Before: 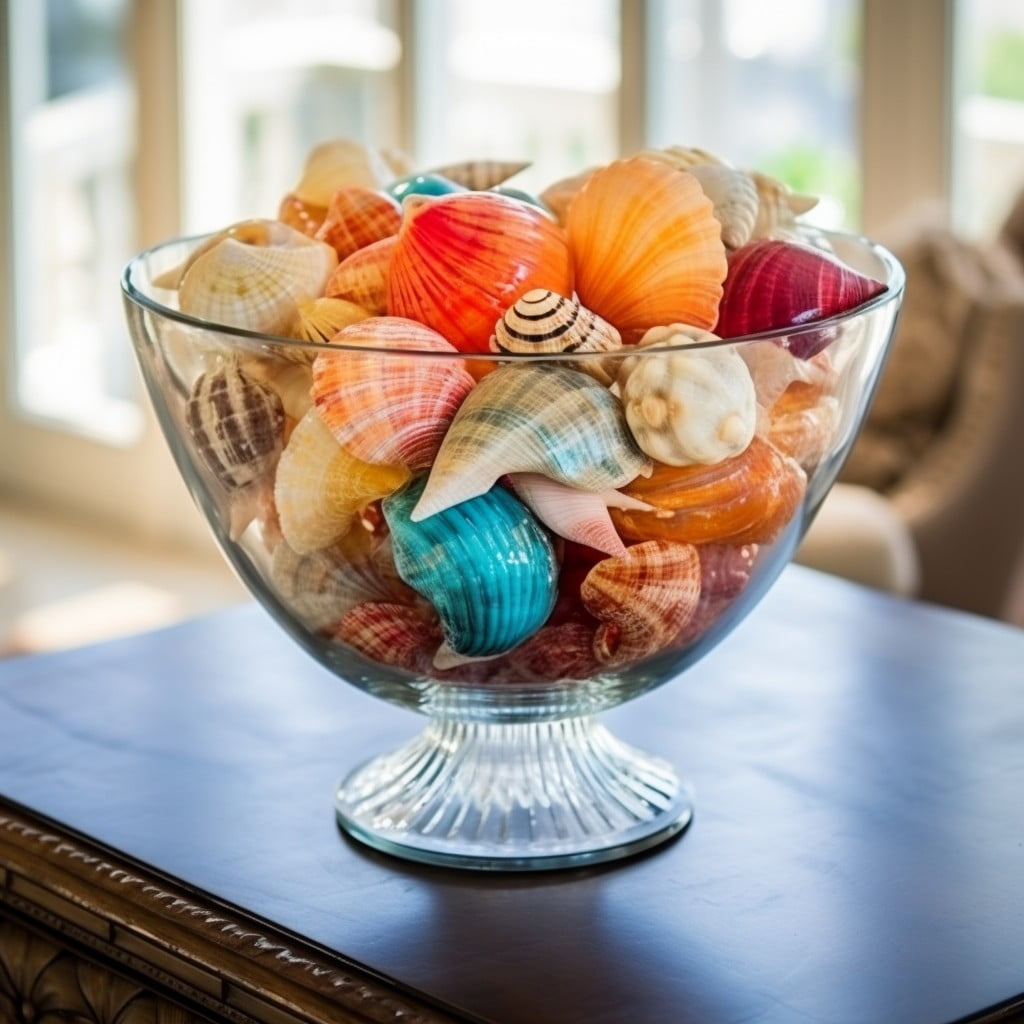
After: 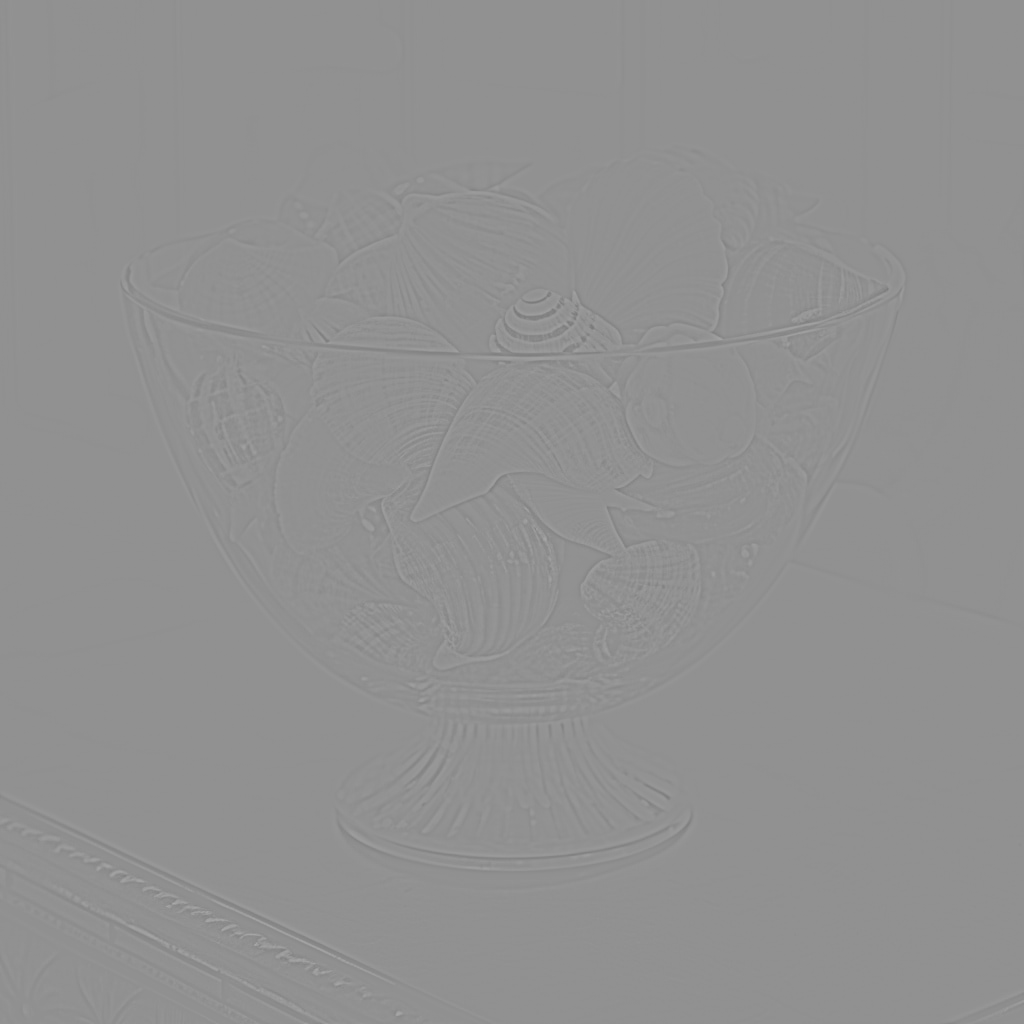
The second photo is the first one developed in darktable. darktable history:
tone equalizer: -8 EV -0.002 EV, -7 EV 0.005 EV, -6 EV -0.008 EV, -5 EV 0.007 EV, -4 EV -0.042 EV, -3 EV -0.233 EV, -2 EV -0.662 EV, -1 EV -0.983 EV, +0 EV -0.969 EV, smoothing diameter 2%, edges refinement/feathering 20, mask exposure compensation -1.57 EV, filter diffusion 5
contrast brightness saturation: brightness 0.18, saturation -0.5
highpass: sharpness 5.84%, contrast boost 8.44%
